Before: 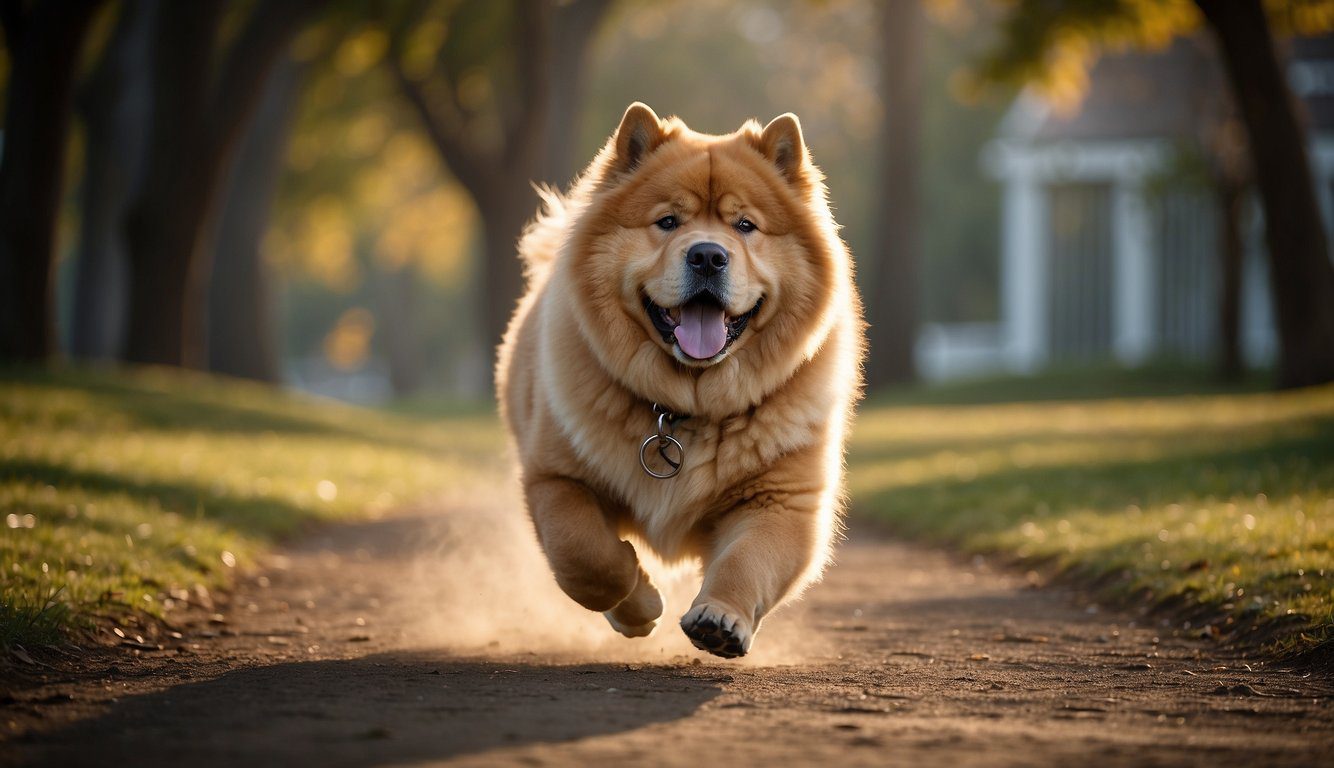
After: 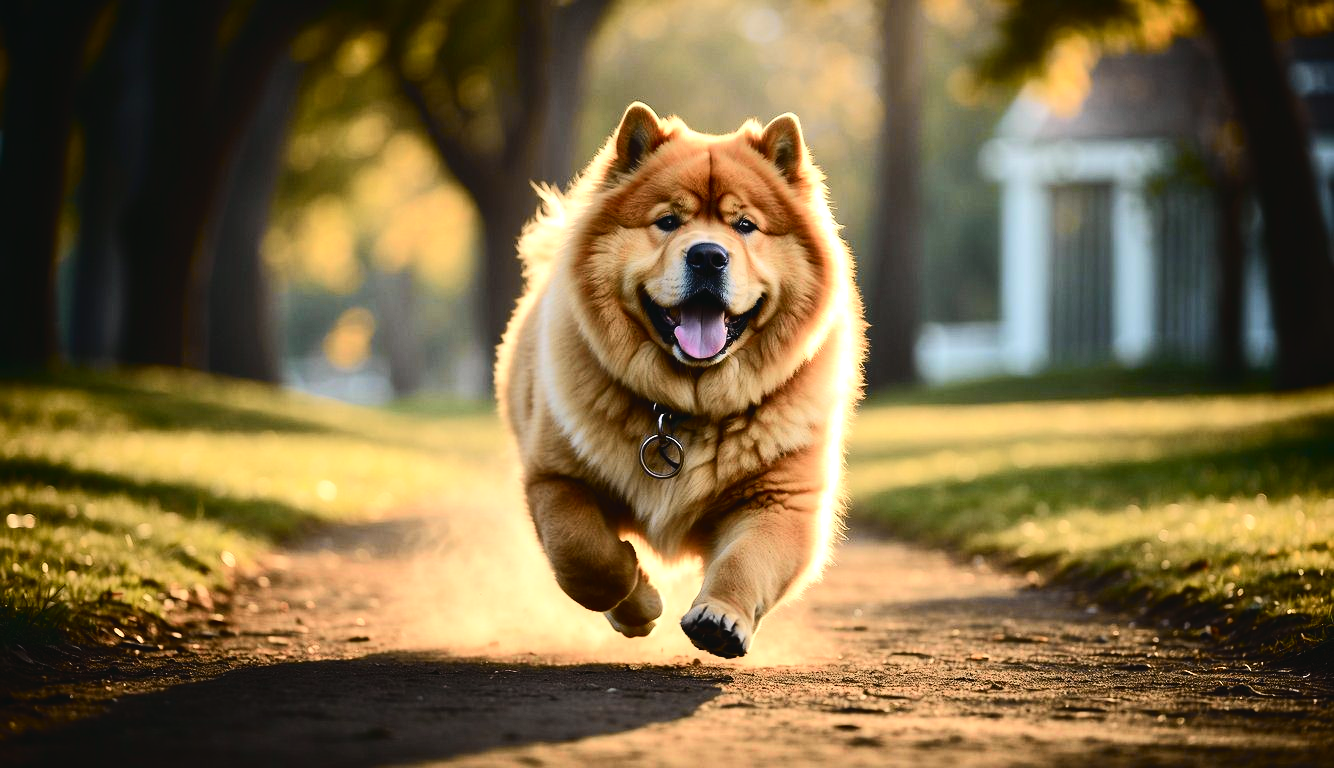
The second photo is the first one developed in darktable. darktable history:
tone equalizer: -8 EV -0.75 EV, -7 EV -0.7 EV, -6 EV -0.6 EV, -5 EV -0.4 EV, -3 EV 0.4 EV, -2 EV 0.6 EV, -1 EV 0.7 EV, +0 EV 0.75 EV, edges refinement/feathering 500, mask exposure compensation -1.57 EV, preserve details no
tone curve: curves: ch0 [(0, 0.022) (0.114, 0.083) (0.281, 0.315) (0.447, 0.557) (0.588, 0.711) (0.786, 0.839) (0.999, 0.949)]; ch1 [(0, 0) (0.389, 0.352) (0.458, 0.433) (0.486, 0.474) (0.509, 0.505) (0.535, 0.53) (0.555, 0.557) (0.586, 0.622) (0.677, 0.724) (1, 1)]; ch2 [(0, 0) (0.369, 0.388) (0.449, 0.431) (0.501, 0.5) (0.528, 0.52) (0.561, 0.59) (0.697, 0.721) (1, 1)], color space Lab, independent channels, preserve colors none
color balance rgb: shadows lift › chroma 1%, shadows lift › hue 28.8°, power › hue 60°, highlights gain › chroma 1%, highlights gain › hue 60°, global offset › luminance 0.25%, perceptual saturation grading › highlights -20%, perceptual saturation grading › shadows 20%, perceptual brilliance grading › highlights 5%, perceptual brilliance grading › shadows -10%, global vibrance 19.67%
